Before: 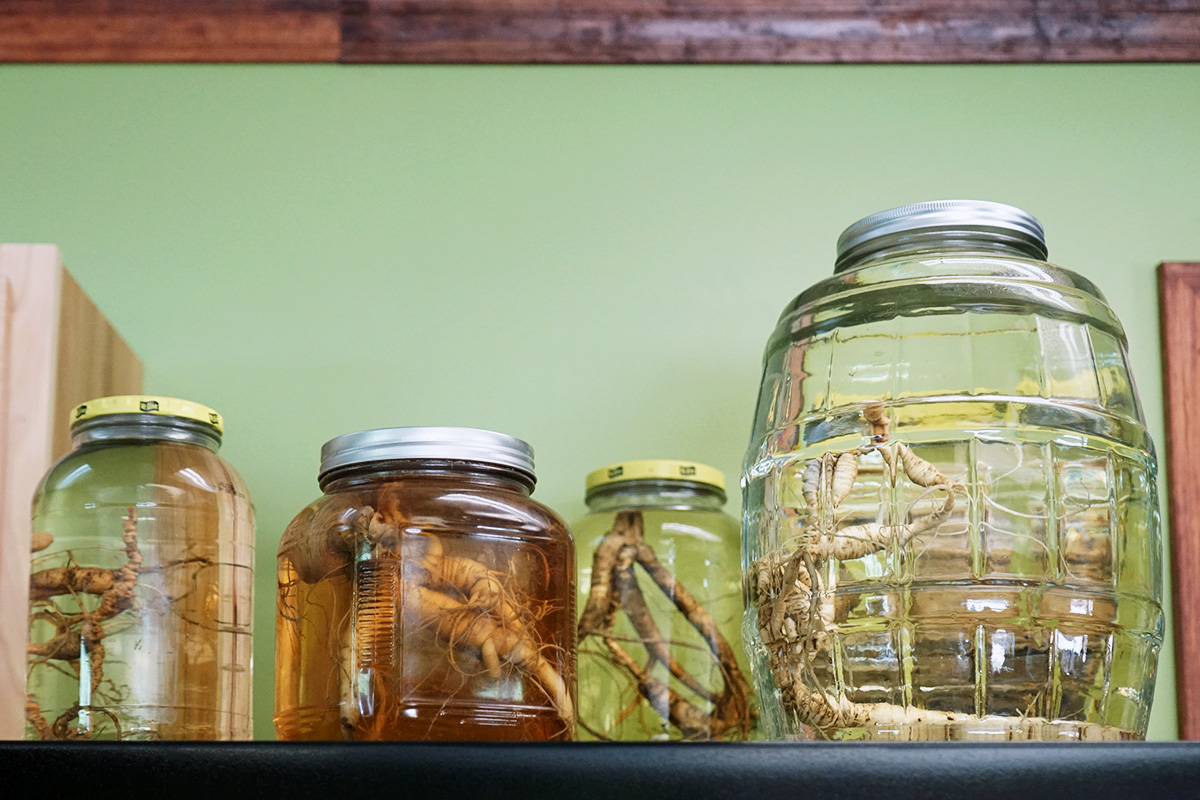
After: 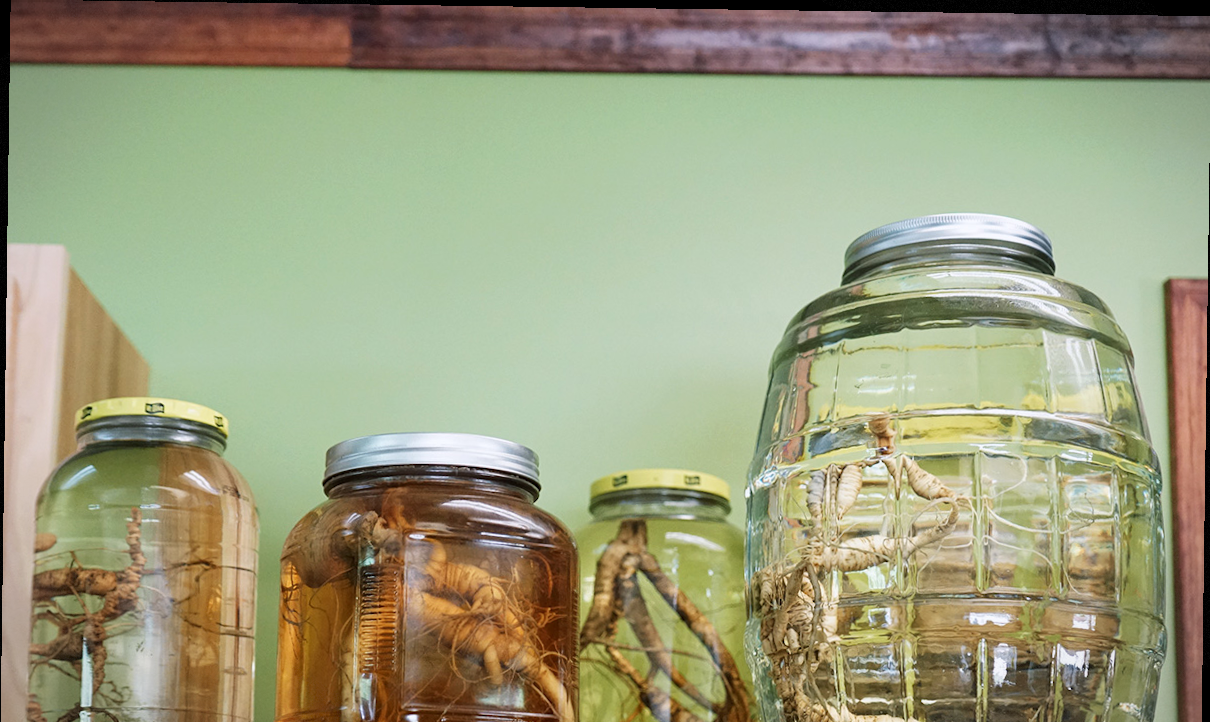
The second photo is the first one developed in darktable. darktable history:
rotate and perspective: rotation 0.8°, automatic cropping off
crop and rotate: top 0%, bottom 11.49%
vignetting: fall-off start 91%, fall-off radius 39.39%, brightness -0.182, saturation -0.3, width/height ratio 1.219, shape 1.3, dithering 8-bit output, unbound false
